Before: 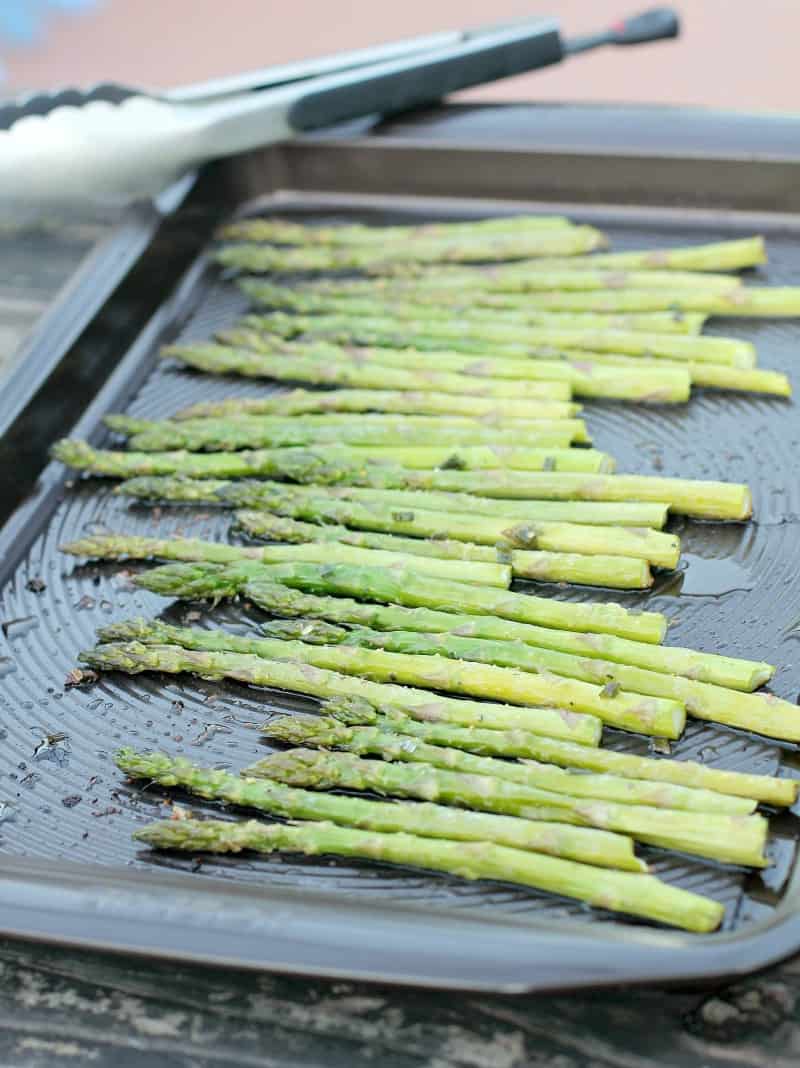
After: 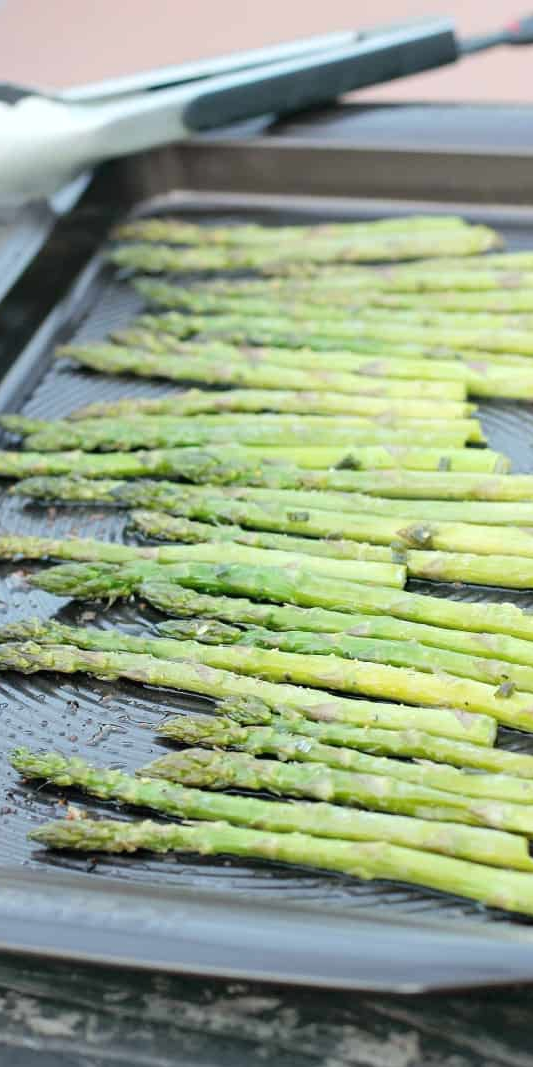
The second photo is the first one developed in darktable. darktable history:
crop and rotate: left 13.342%, right 19.991%
exposure: black level correction -0.001, exposure 0.08 EV, compensate highlight preservation false
